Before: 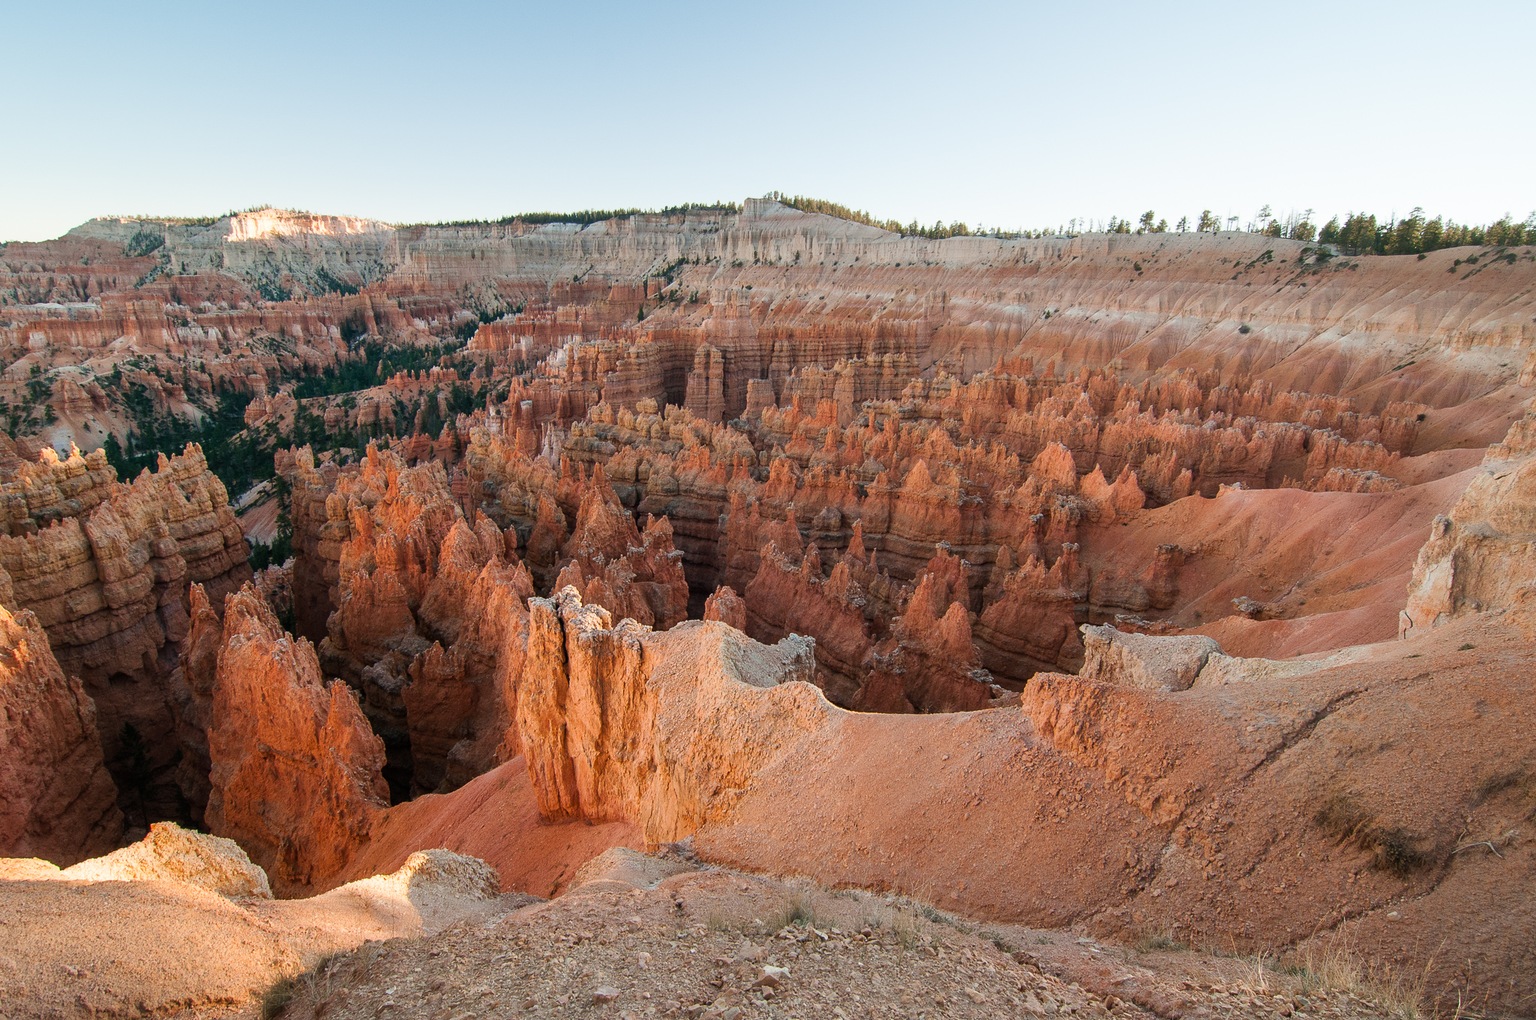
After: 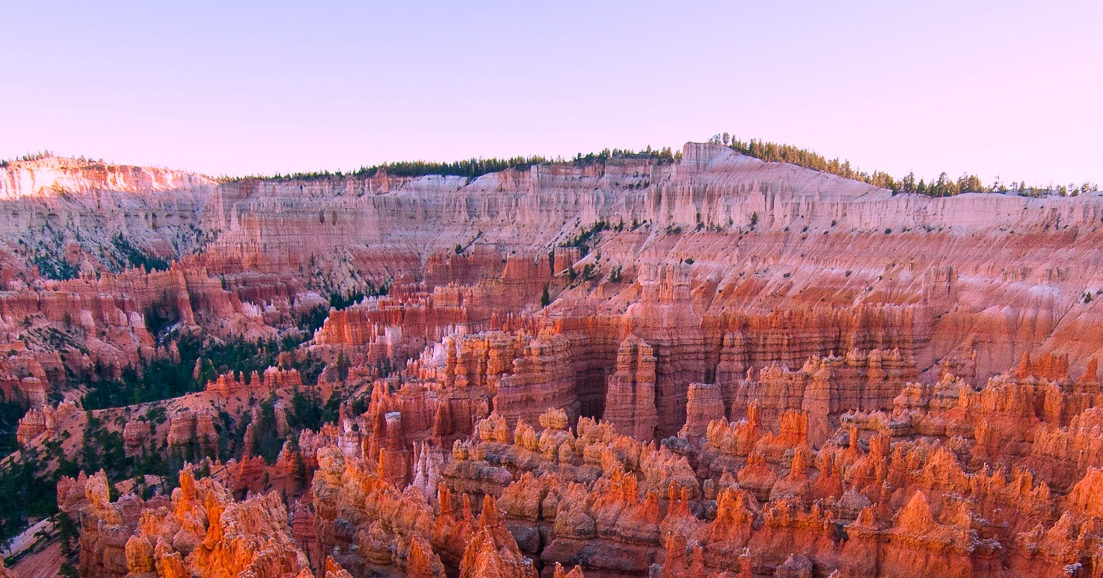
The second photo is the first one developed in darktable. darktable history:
crop: left 15.105%, top 9.037%, right 31.016%, bottom 48.425%
color calibration: output R [1.063, -0.012, -0.003, 0], output B [-0.079, 0.047, 1, 0], gray › normalize channels true, illuminant as shot in camera, x 0.379, y 0.396, temperature 4134.91 K, gamut compression 0.005
color balance rgb: shadows lift › luminance -20.152%, highlights gain › chroma 3.034%, highlights gain › hue 72.07°, perceptual saturation grading › global saturation 25.612%, global vibrance 40.394%
